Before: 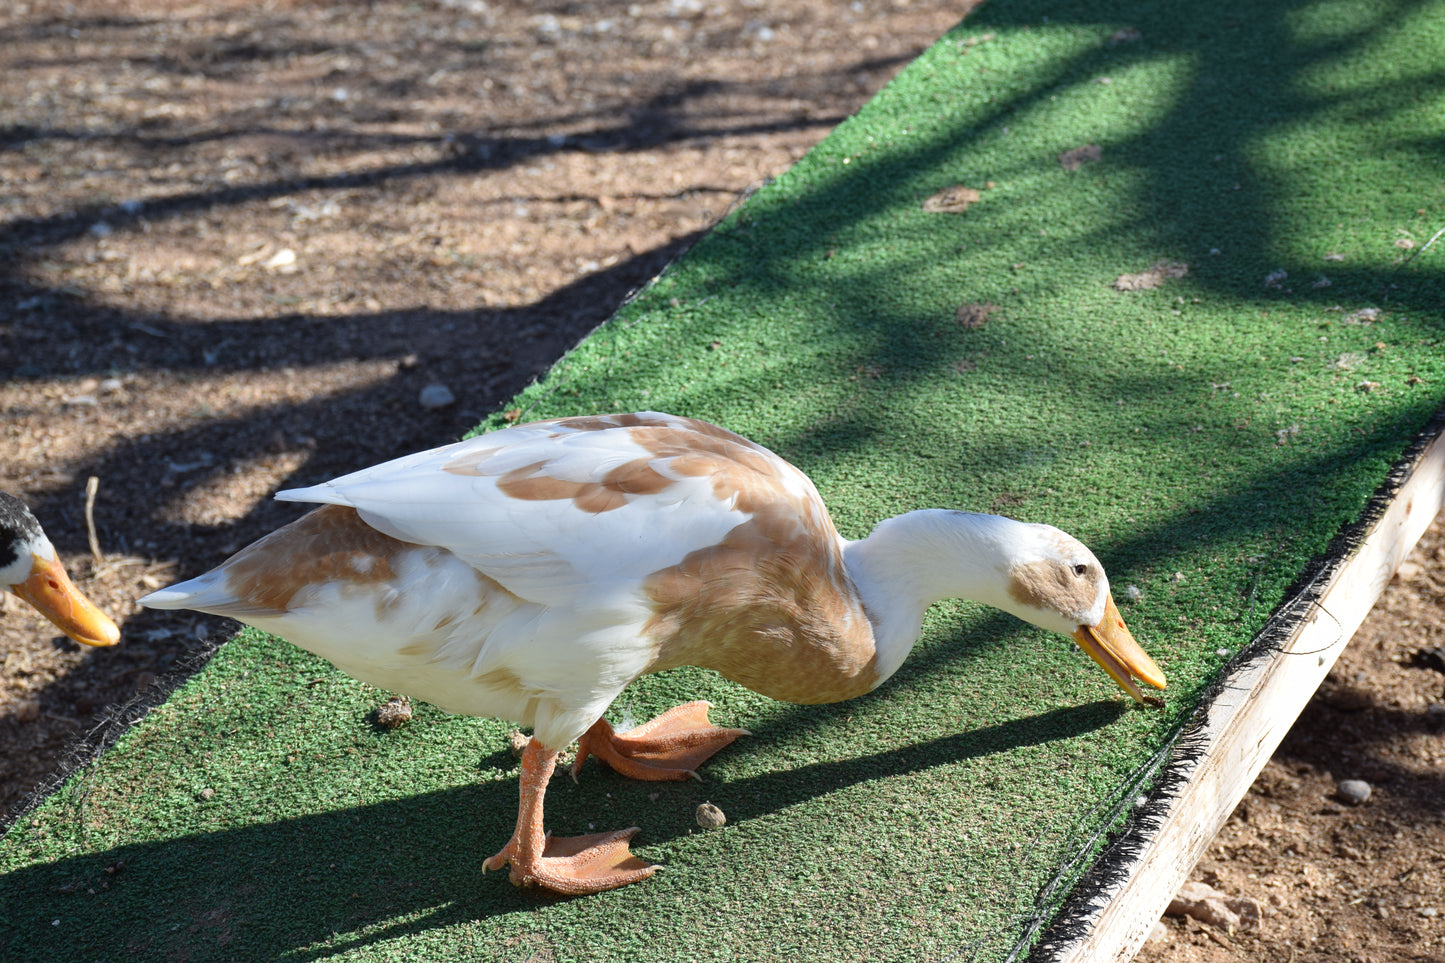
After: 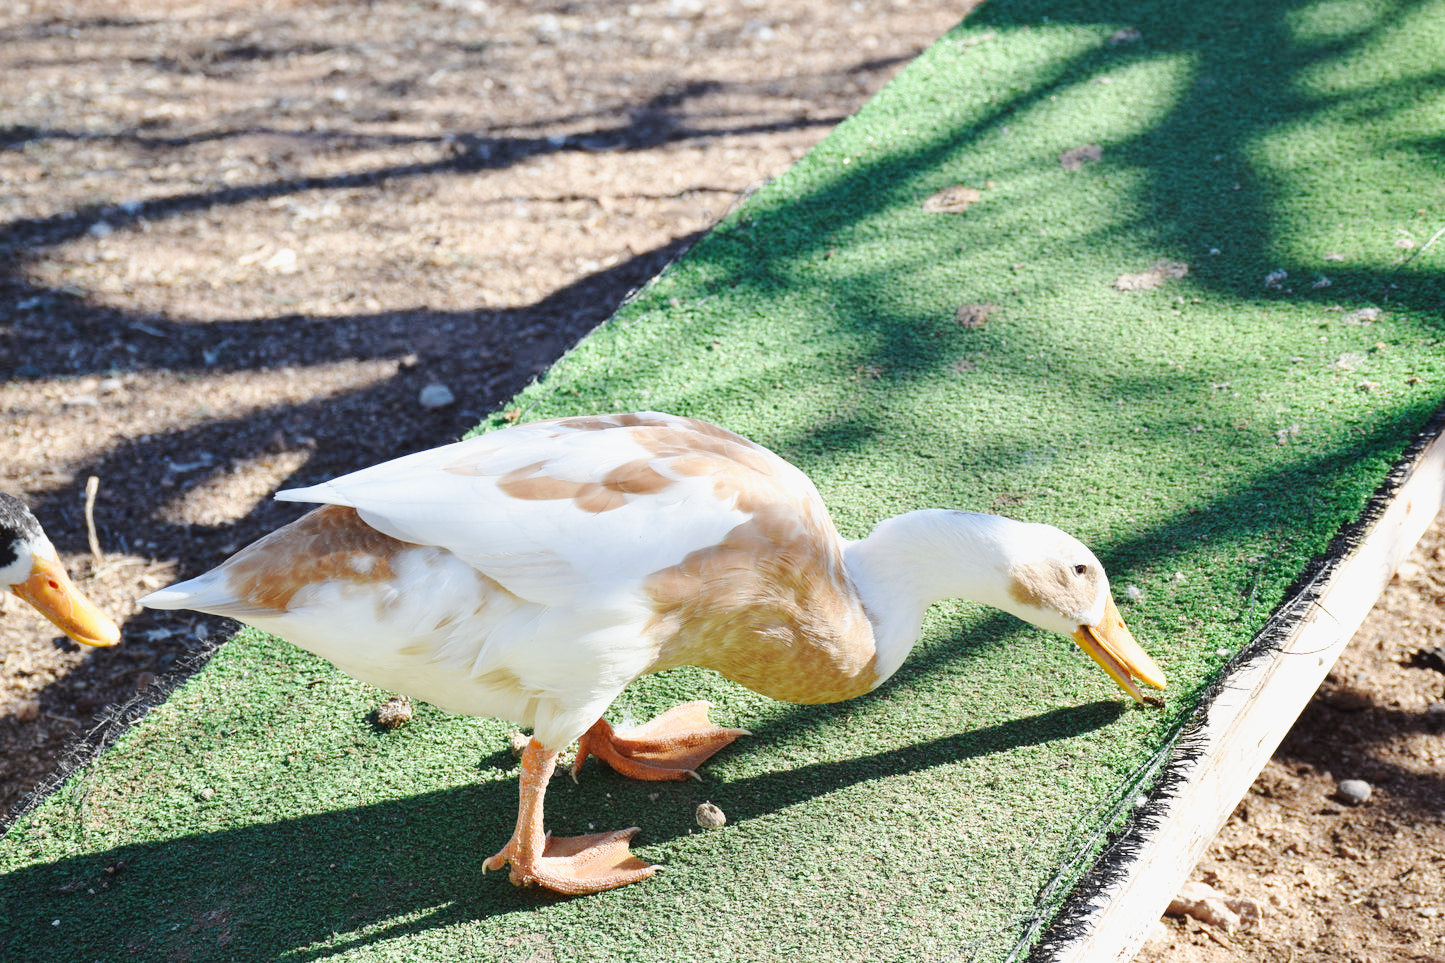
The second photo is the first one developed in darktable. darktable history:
base curve: curves: ch0 [(0, 0) (0.025, 0.046) (0.112, 0.277) (0.467, 0.74) (0.814, 0.929) (1, 0.942)], preserve colors none
tone equalizer: on, module defaults
